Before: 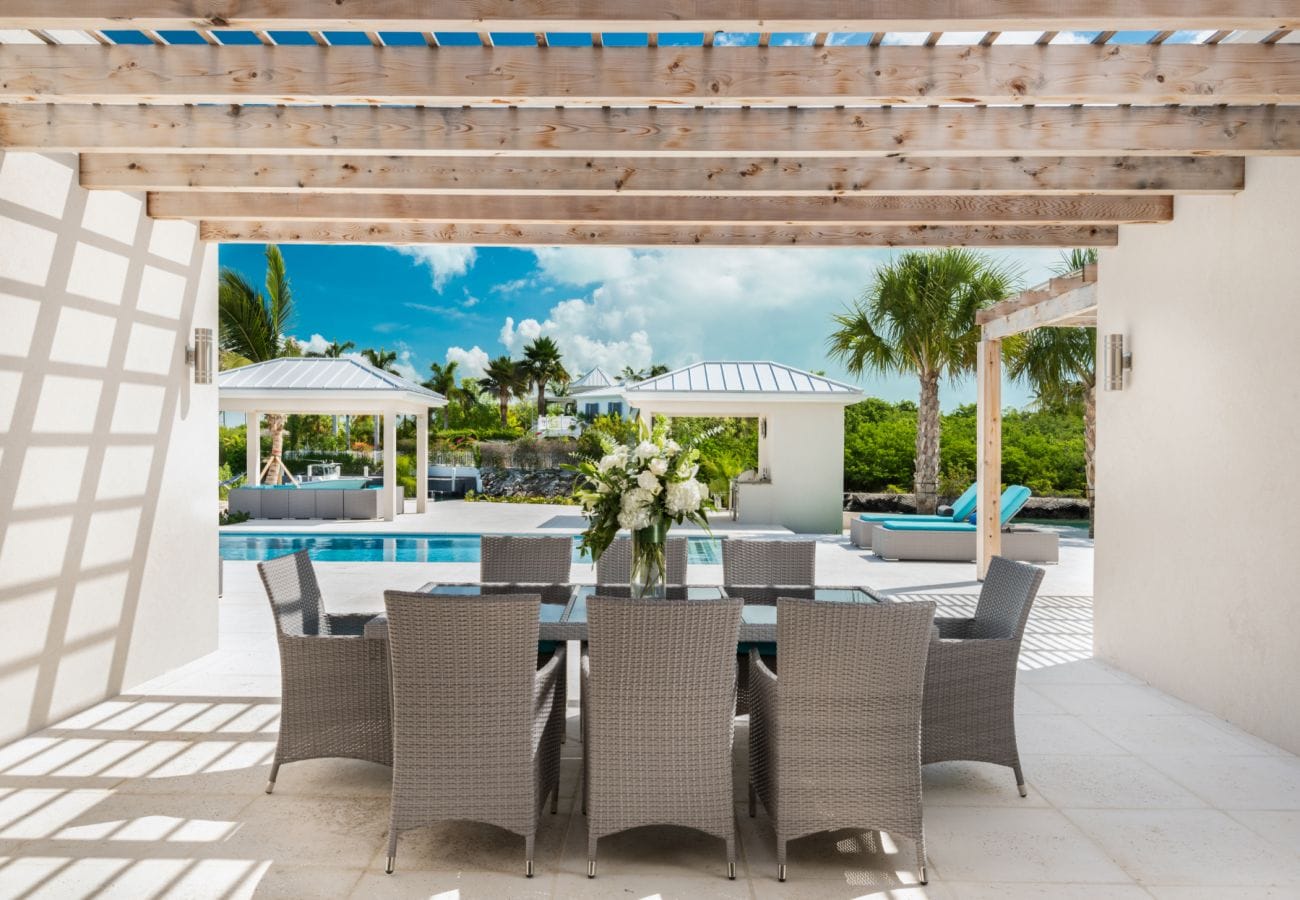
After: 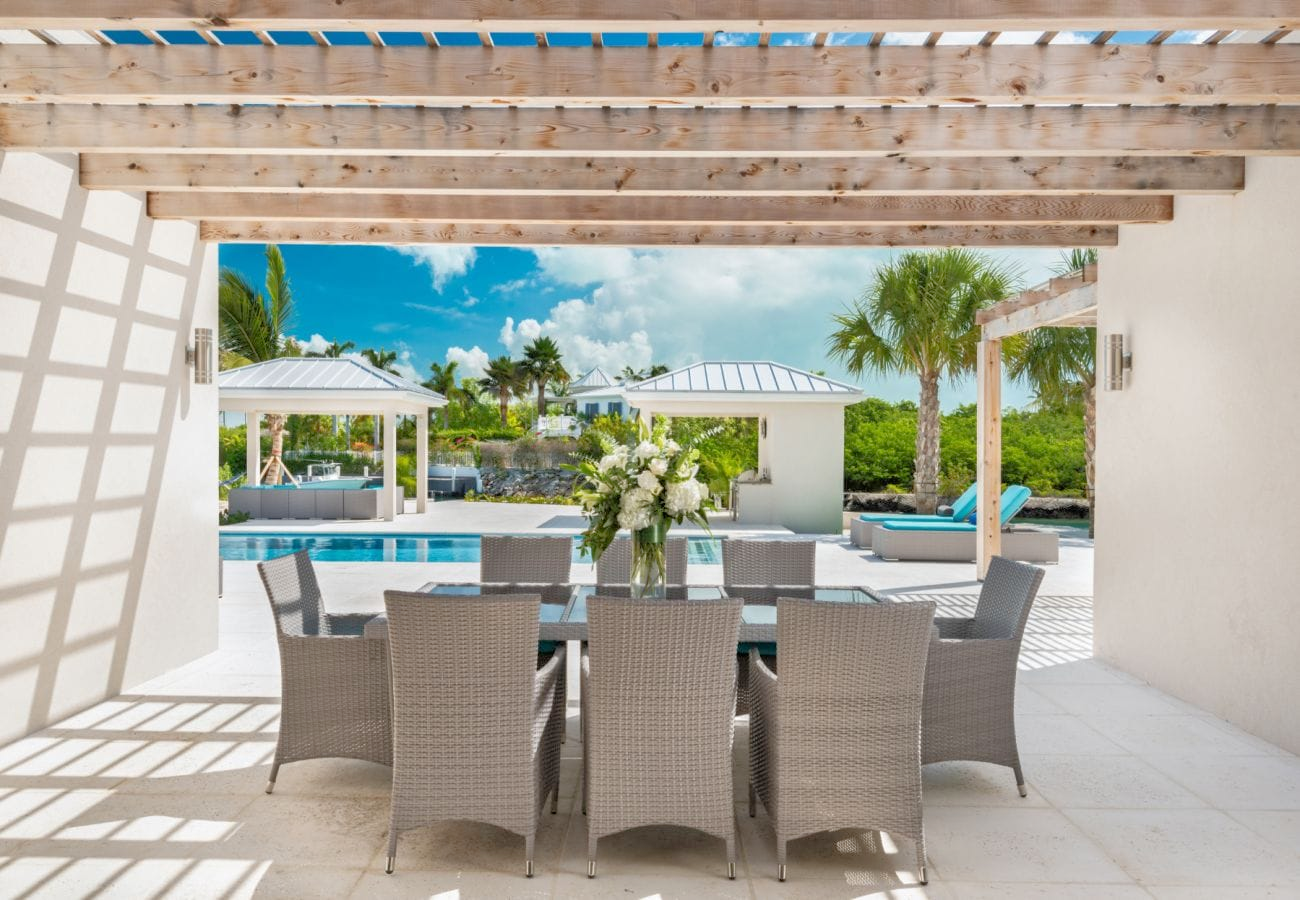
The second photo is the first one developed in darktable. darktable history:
tone equalizer: -7 EV 0.144 EV, -6 EV 0.614 EV, -5 EV 1.15 EV, -4 EV 1.29 EV, -3 EV 1.15 EV, -2 EV 0.6 EV, -1 EV 0.159 EV
